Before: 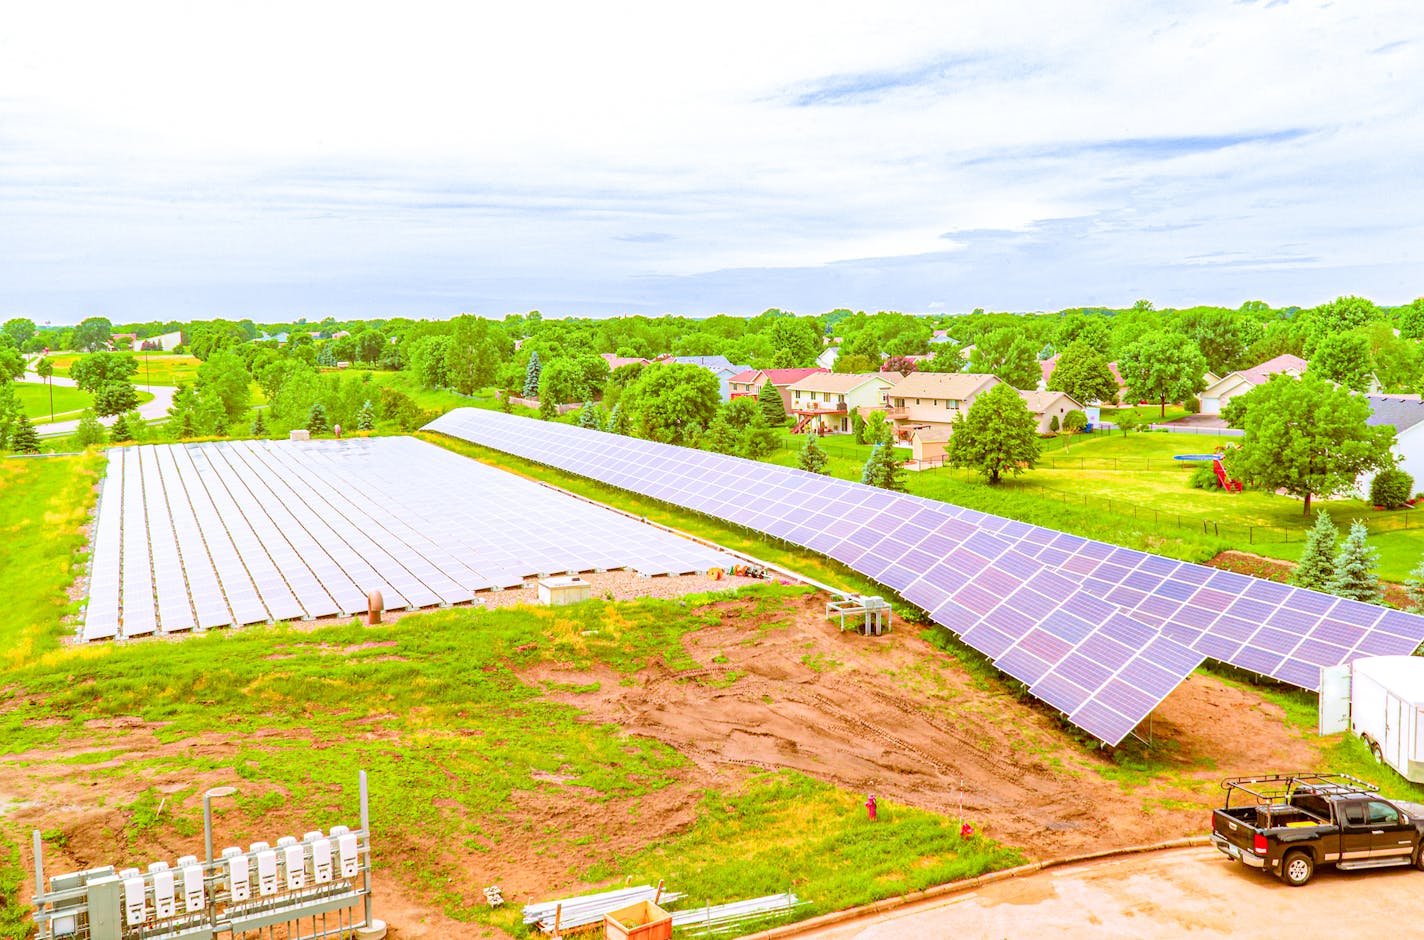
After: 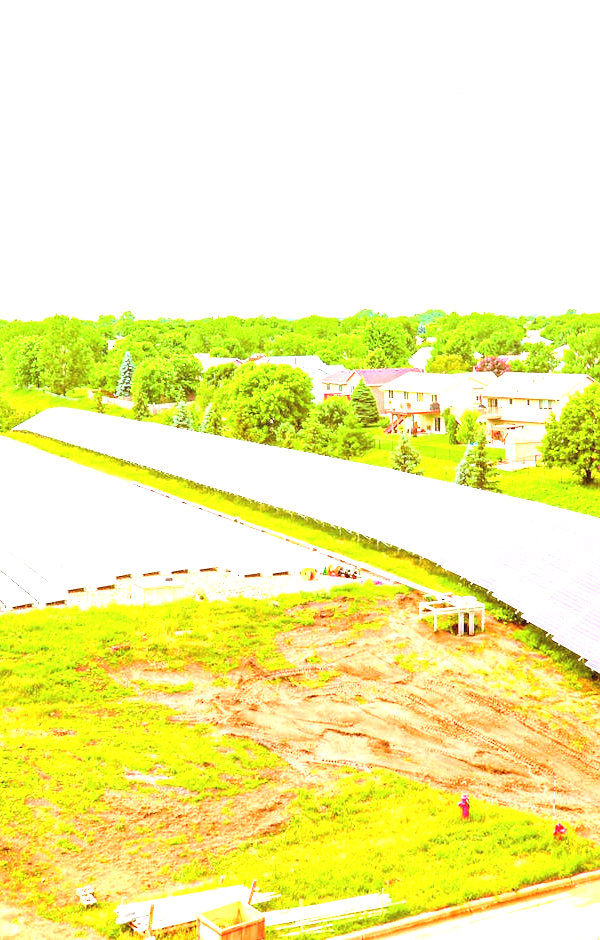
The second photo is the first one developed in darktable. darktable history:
crop: left 28.583%, right 29.231%
exposure: black level correction -0.002, exposure 1.115 EV, compensate highlight preservation false
